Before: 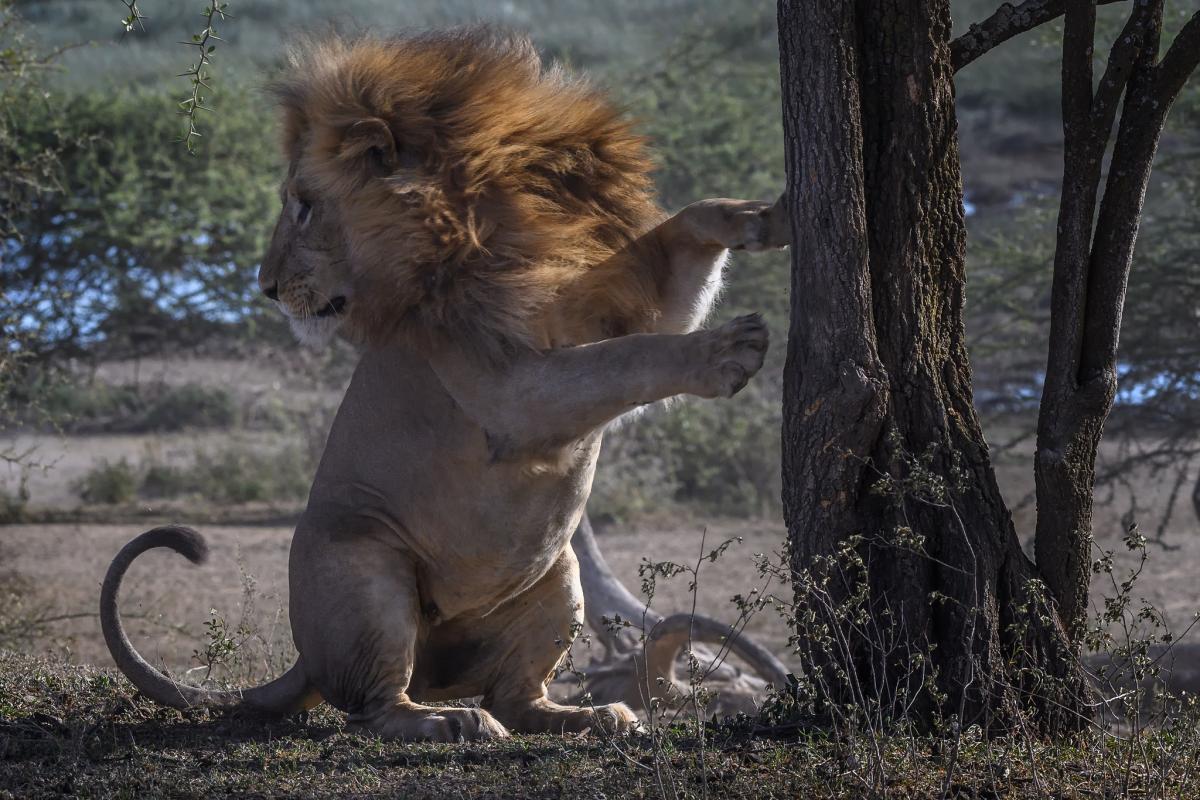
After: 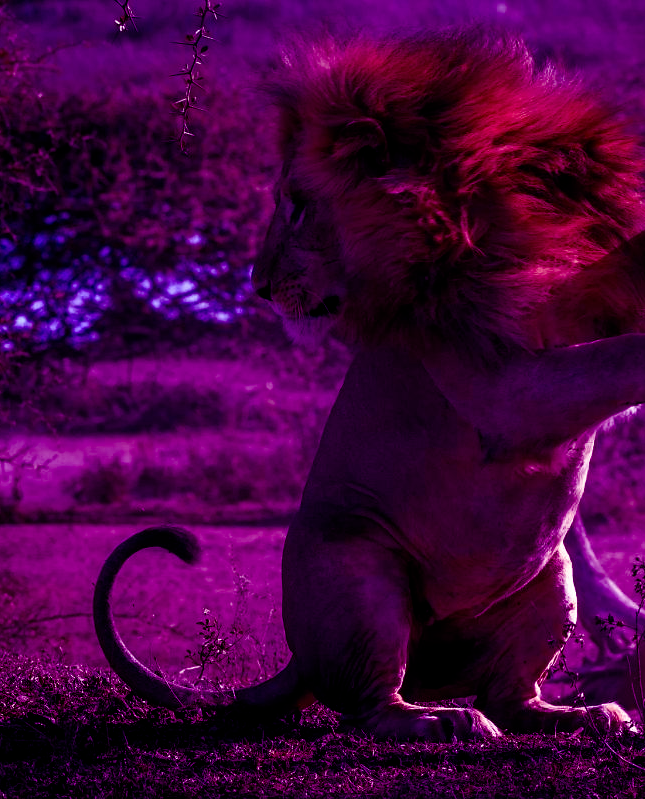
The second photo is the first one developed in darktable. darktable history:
white balance: red 1, blue 1
crop: left 0.587%, right 45.588%, bottom 0.086%
color balance: mode lift, gamma, gain (sRGB), lift [1, 1, 0.101, 1]
filmic rgb: black relative exposure -8.7 EV, white relative exposure 2.7 EV, threshold 3 EV, target black luminance 0%, hardness 6.25, latitude 76.53%, contrast 1.326, shadows ↔ highlights balance -0.349%, preserve chrominance no, color science v4 (2020), enable highlight reconstruction true
